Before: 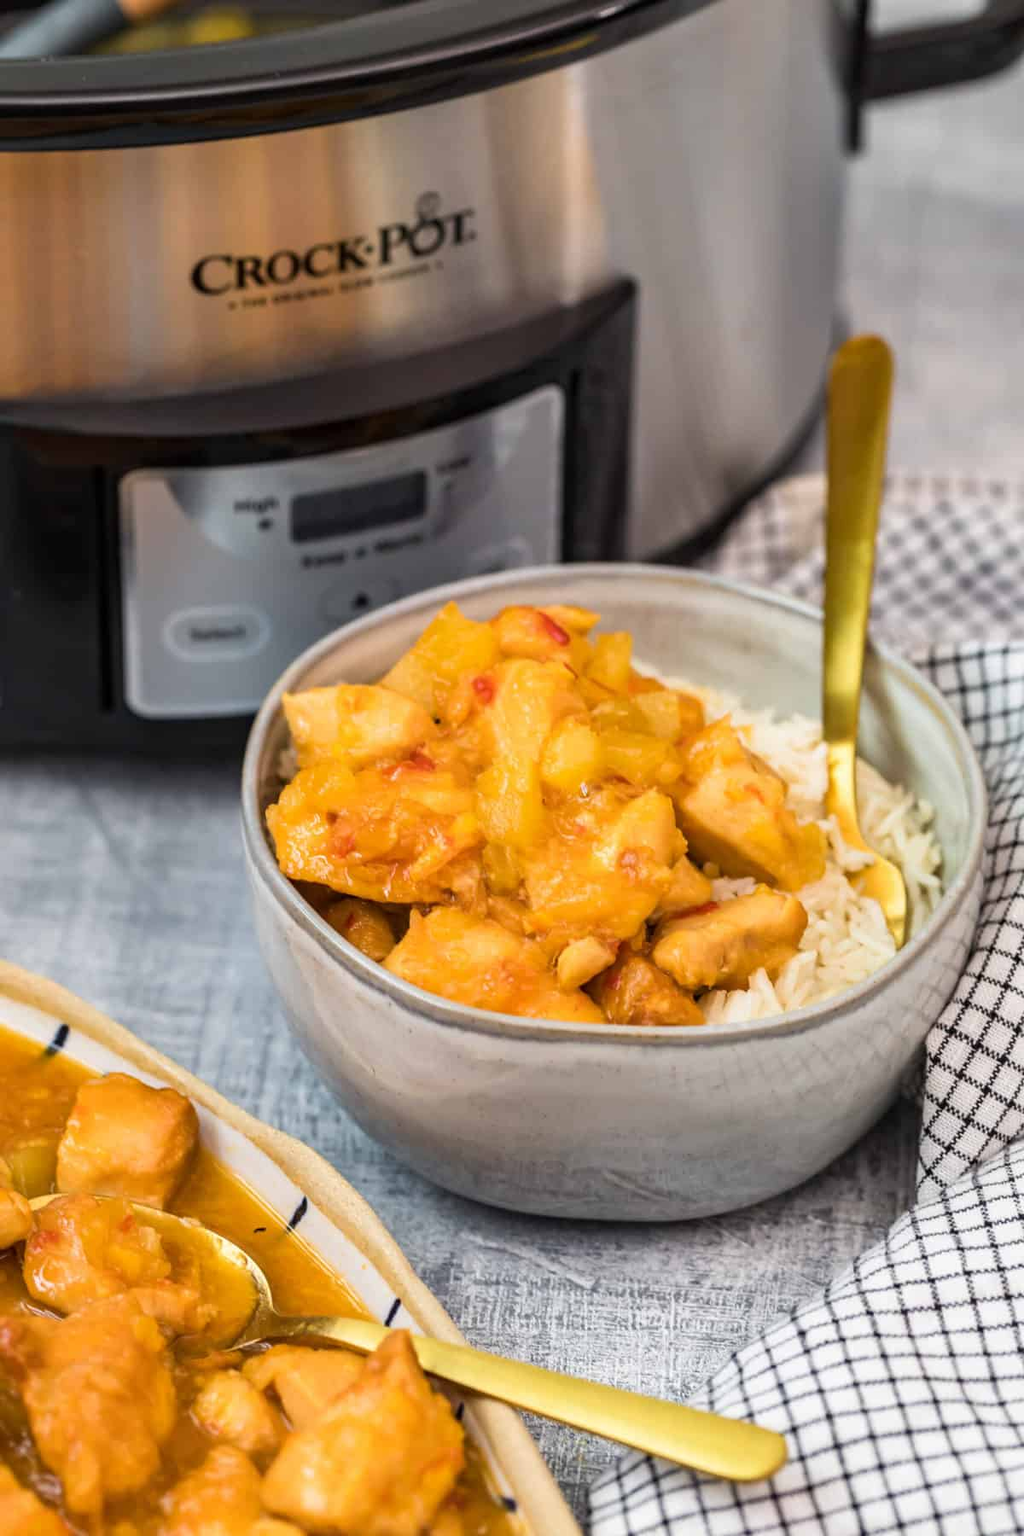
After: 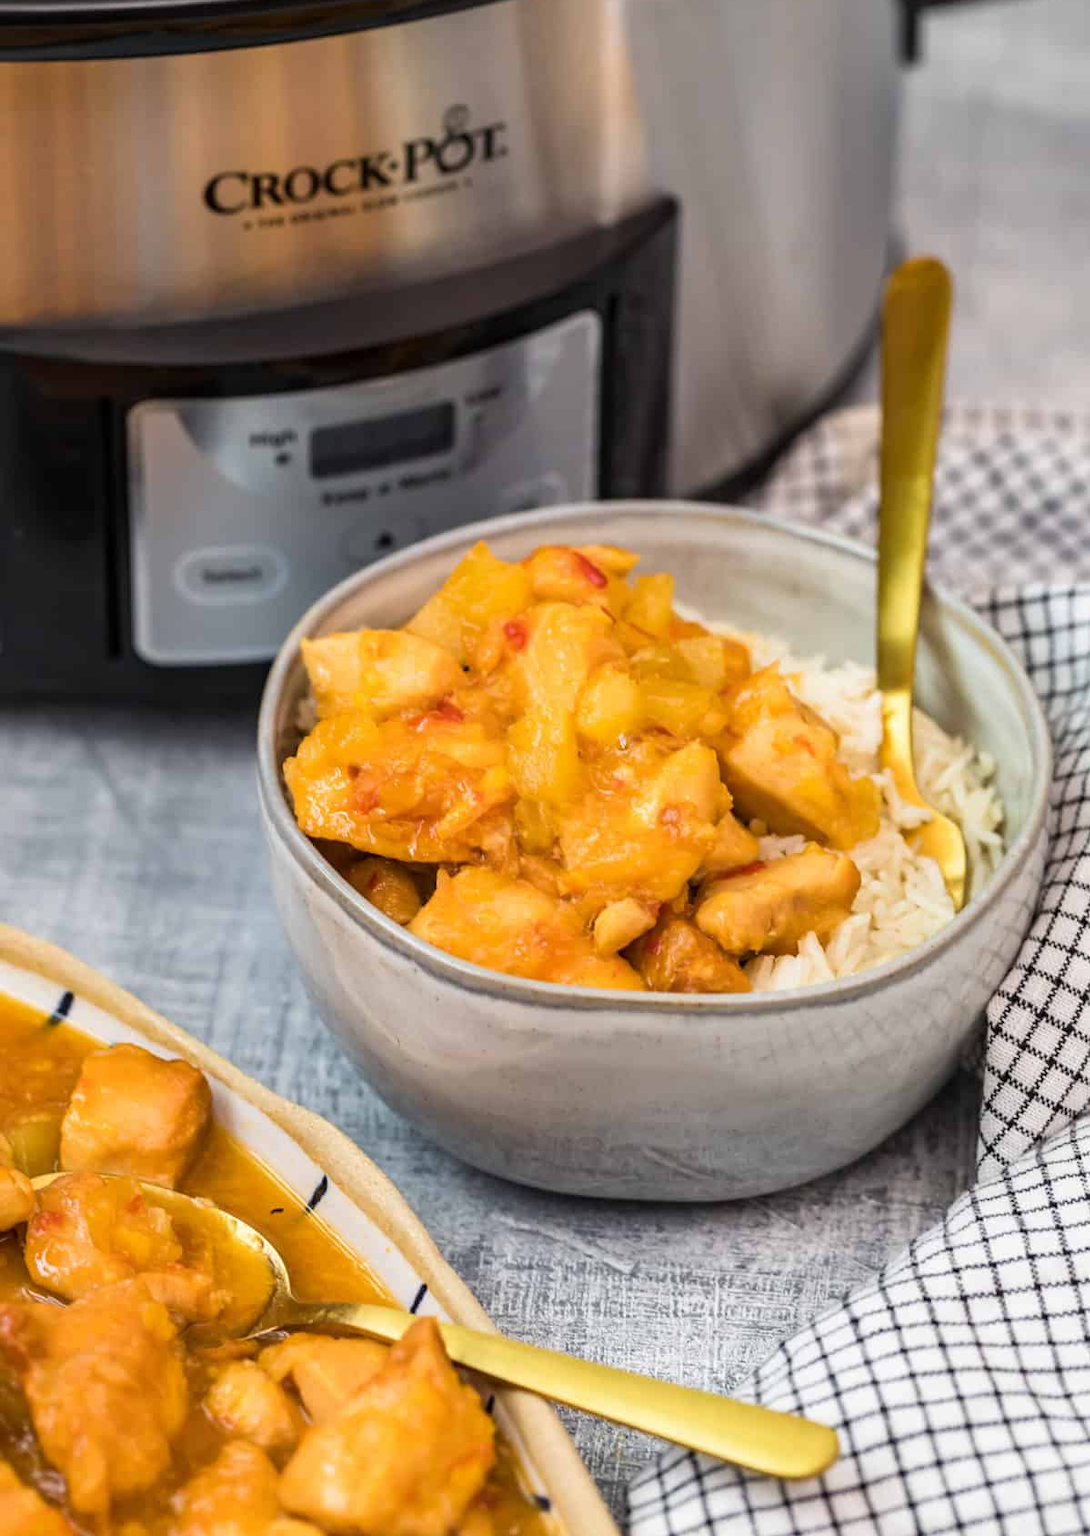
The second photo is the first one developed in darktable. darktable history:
crop and rotate: top 6.129%
